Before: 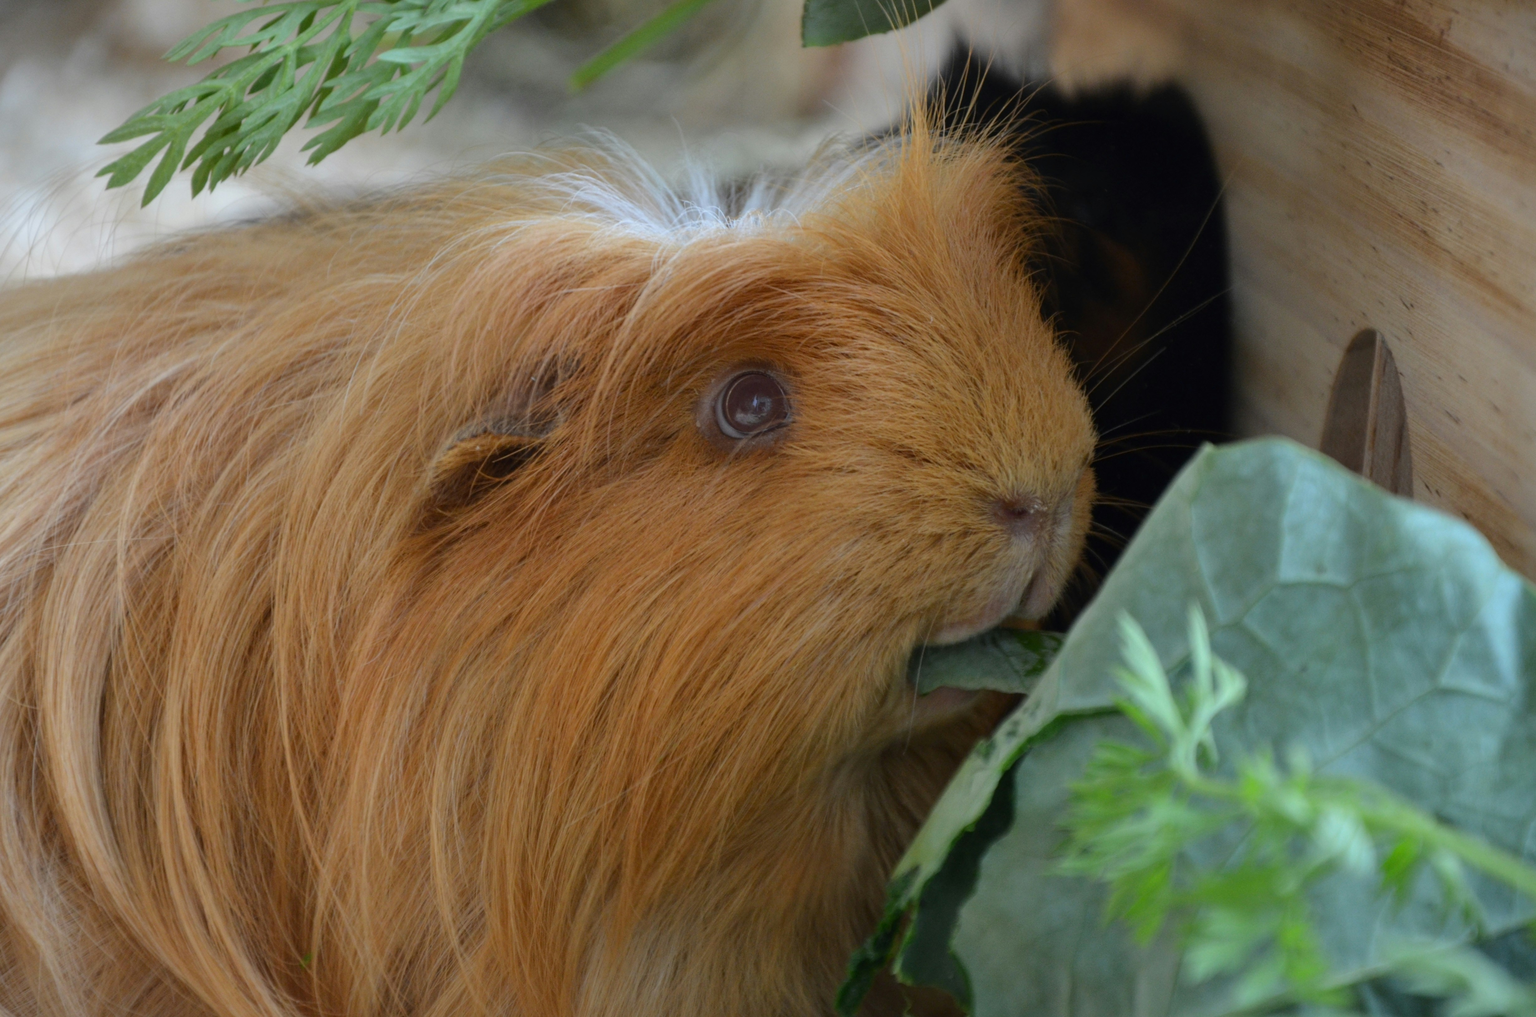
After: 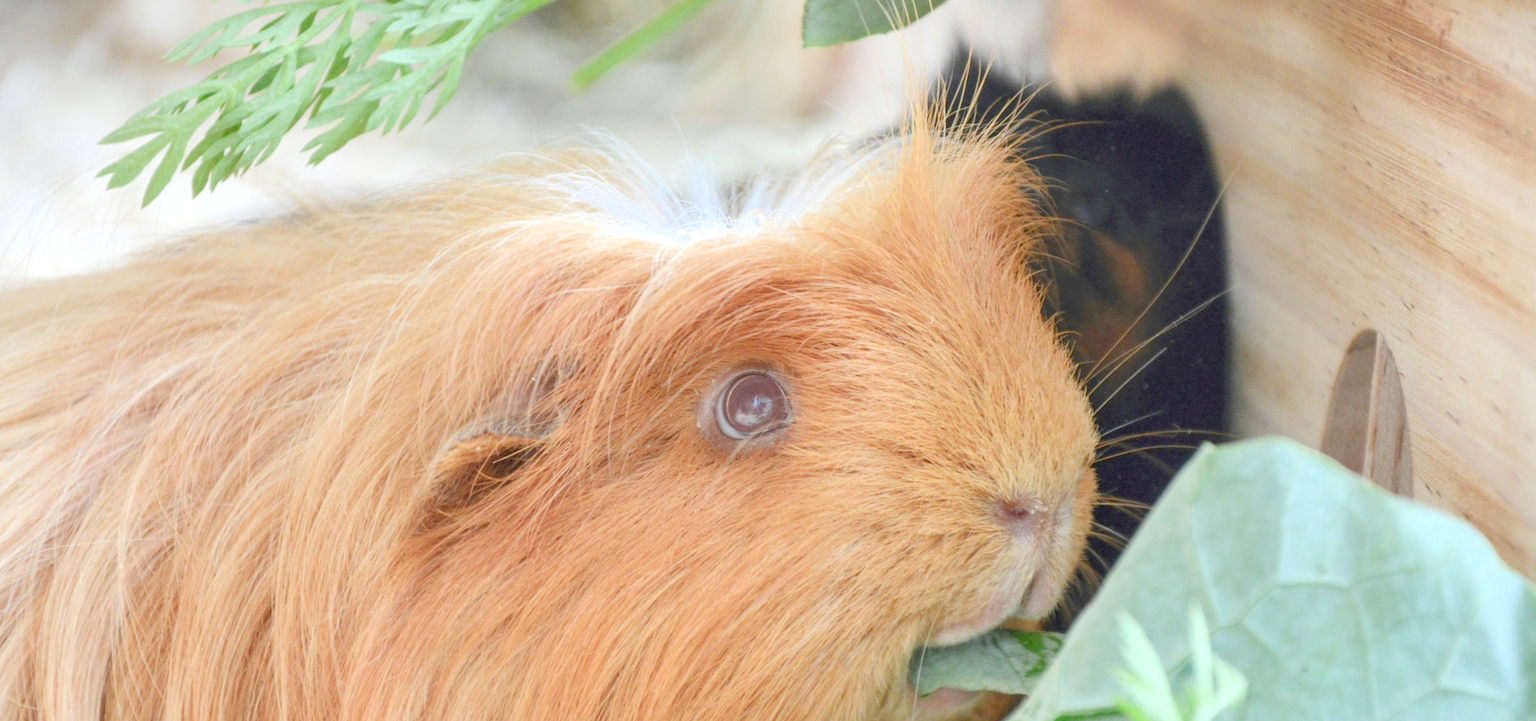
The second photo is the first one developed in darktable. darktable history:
filmic rgb: black relative exposure -7.99 EV, white relative exposure 8.04 EV, target black luminance 0%, hardness 2.44, latitude 76.17%, contrast 0.556, shadows ↔ highlights balance 0.006%, iterations of high-quality reconstruction 0
crop: right 0%, bottom 29.084%
local contrast: detail 160%
exposure: black level correction 0, exposure 3.952 EV, compensate highlight preservation false
contrast brightness saturation: saturation 0.099
